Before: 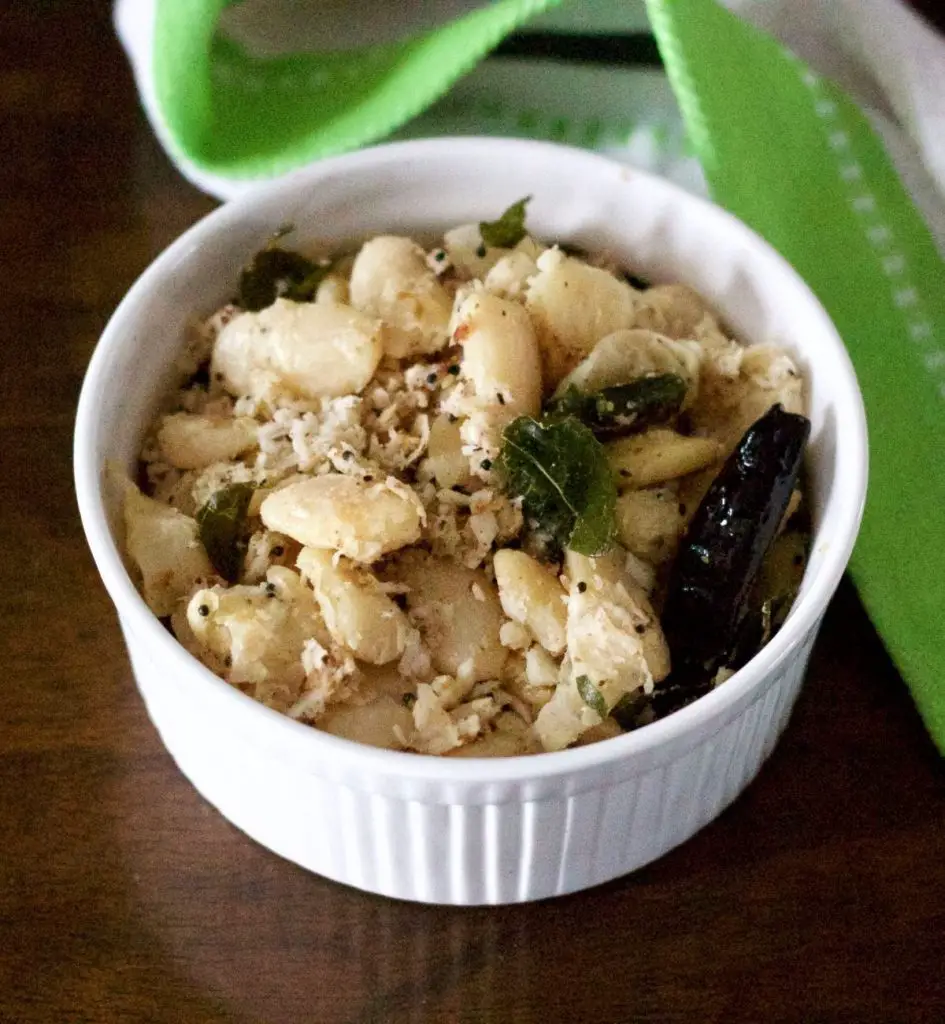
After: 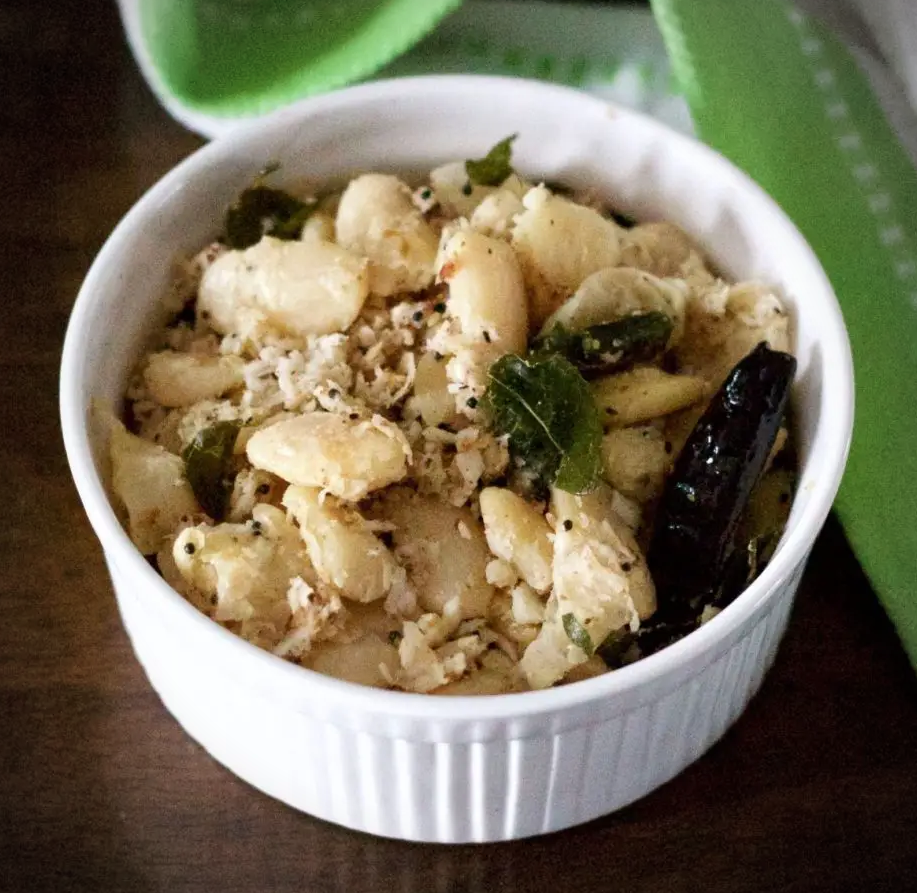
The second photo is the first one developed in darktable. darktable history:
tone equalizer: on, module defaults
crop: left 1.507%, top 6.147%, right 1.379%, bottom 6.637%
vignetting: unbound false
